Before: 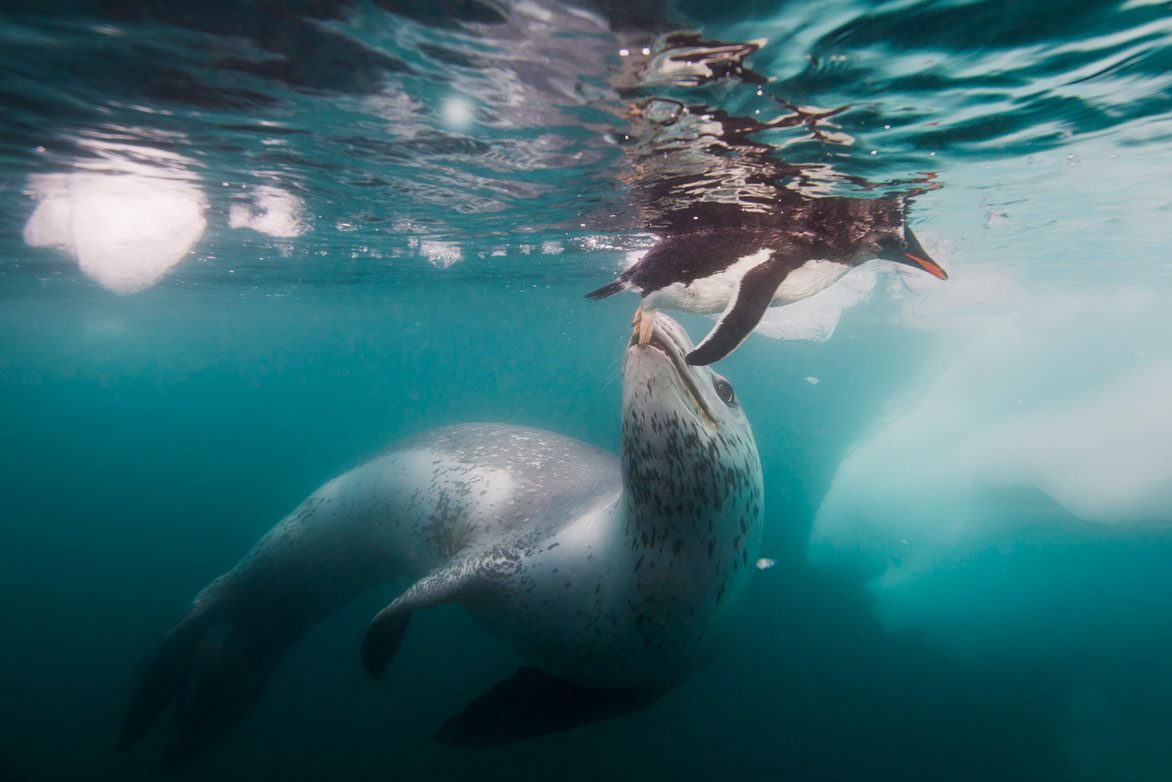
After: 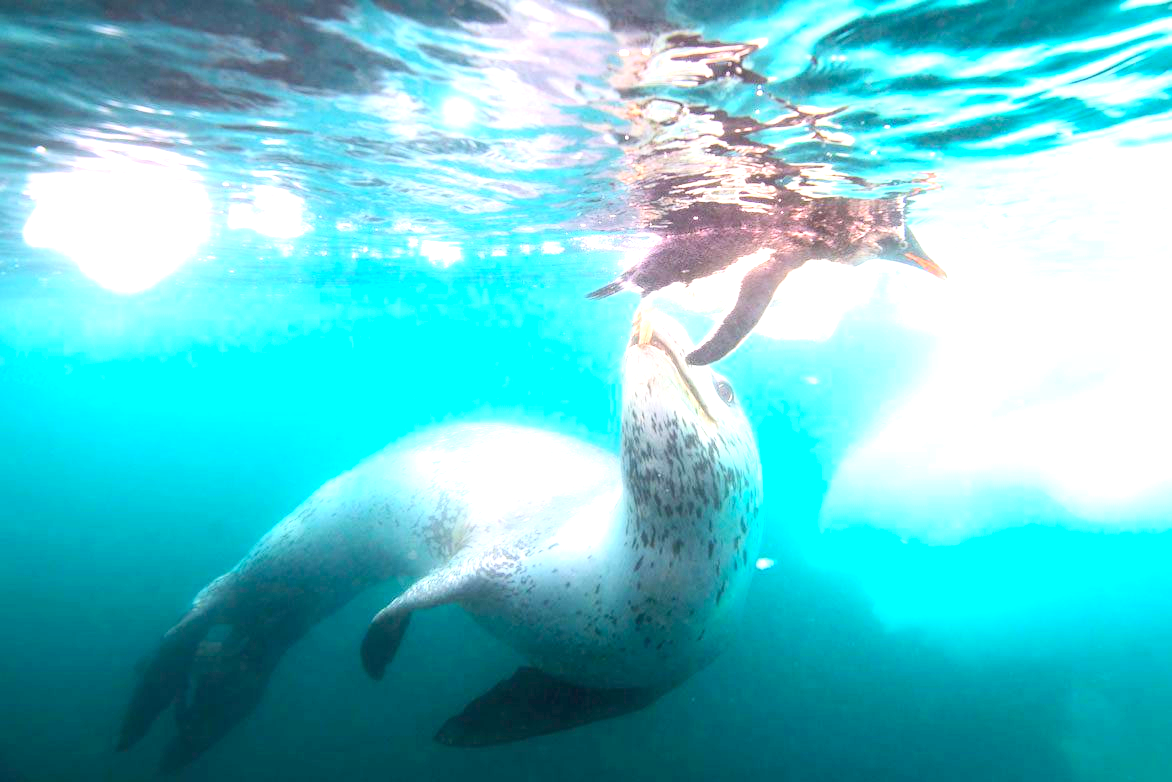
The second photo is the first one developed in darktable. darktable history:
exposure: black level correction 0, exposure 2.109 EV, compensate highlight preservation false
contrast brightness saturation: contrast 0.202, brightness 0.17, saturation 0.23
base curve: curves: ch0 [(0, 0) (0.283, 0.295) (1, 1)], preserve colors none
